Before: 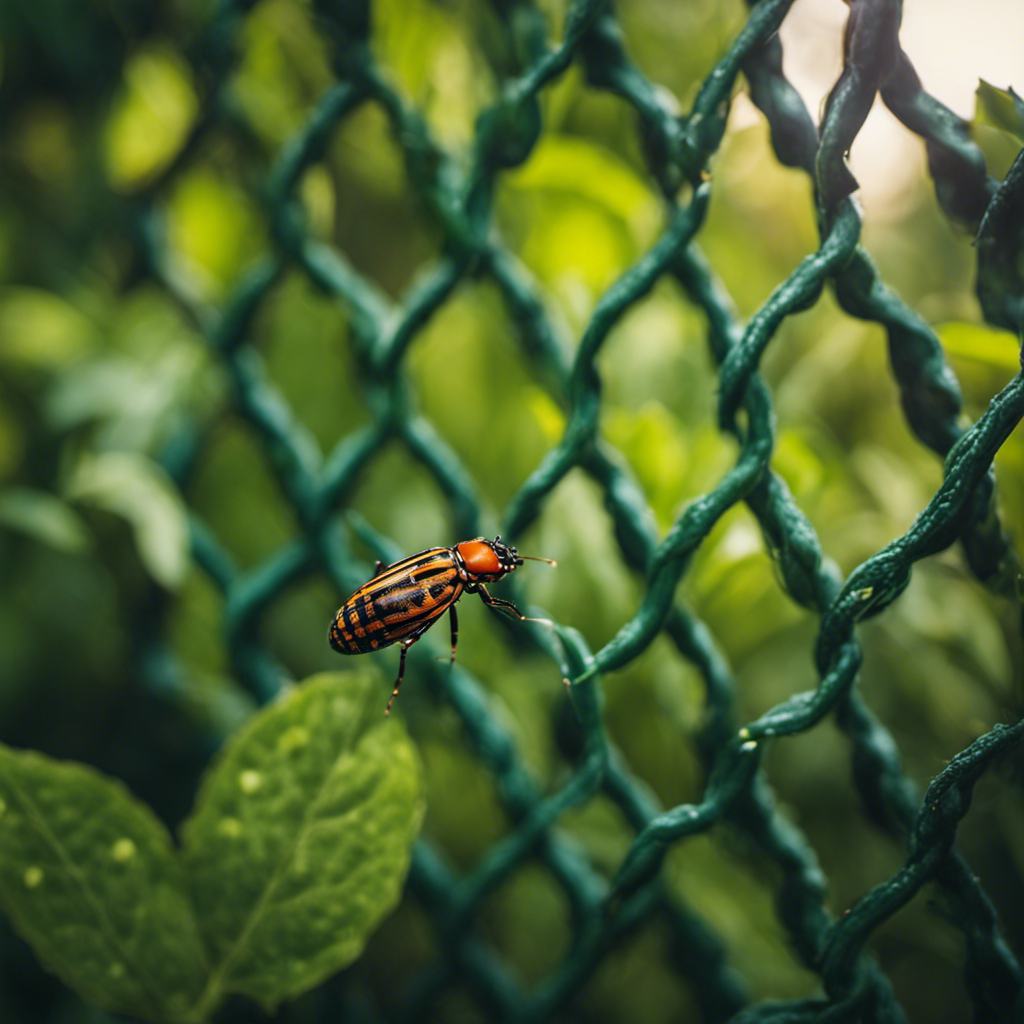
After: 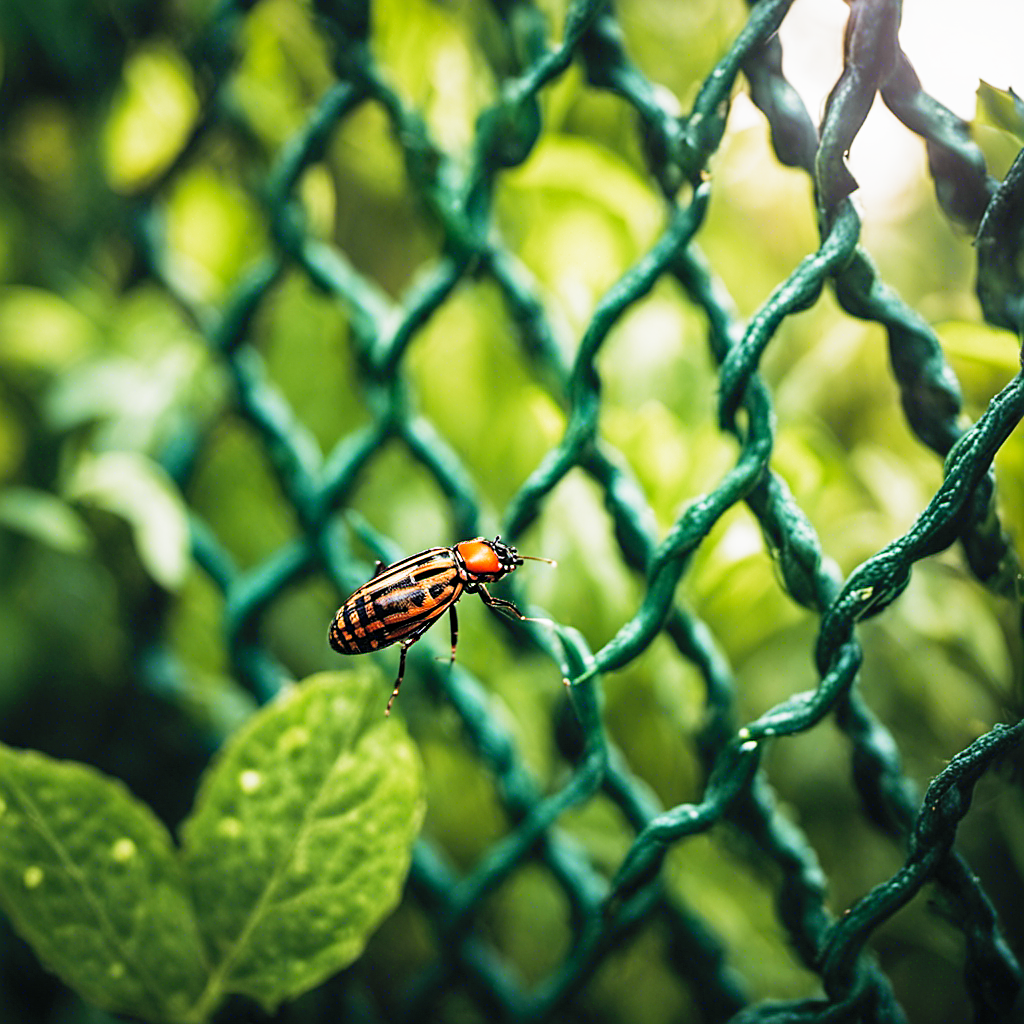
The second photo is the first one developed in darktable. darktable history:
sharpen: on, module defaults
filmic rgb: middle gray luminance 21.56%, black relative exposure -14.05 EV, white relative exposure 2.97 EV, target black luminance 0%, hardness 8.88, latitude 60.4%, contrast 1.213, highlights saturation mix 4.63%, shadows ↔ highlights balance 42.41%, preserve chrominance no, color science v4 (2020), contrast in shadows soft, contrast in highlights soft
contrast brightness saturation: contrast 0.138, brightness 0.218
exposure: black level correction 0.001, exposure 0.498 EV, compensate highlight preservation false
